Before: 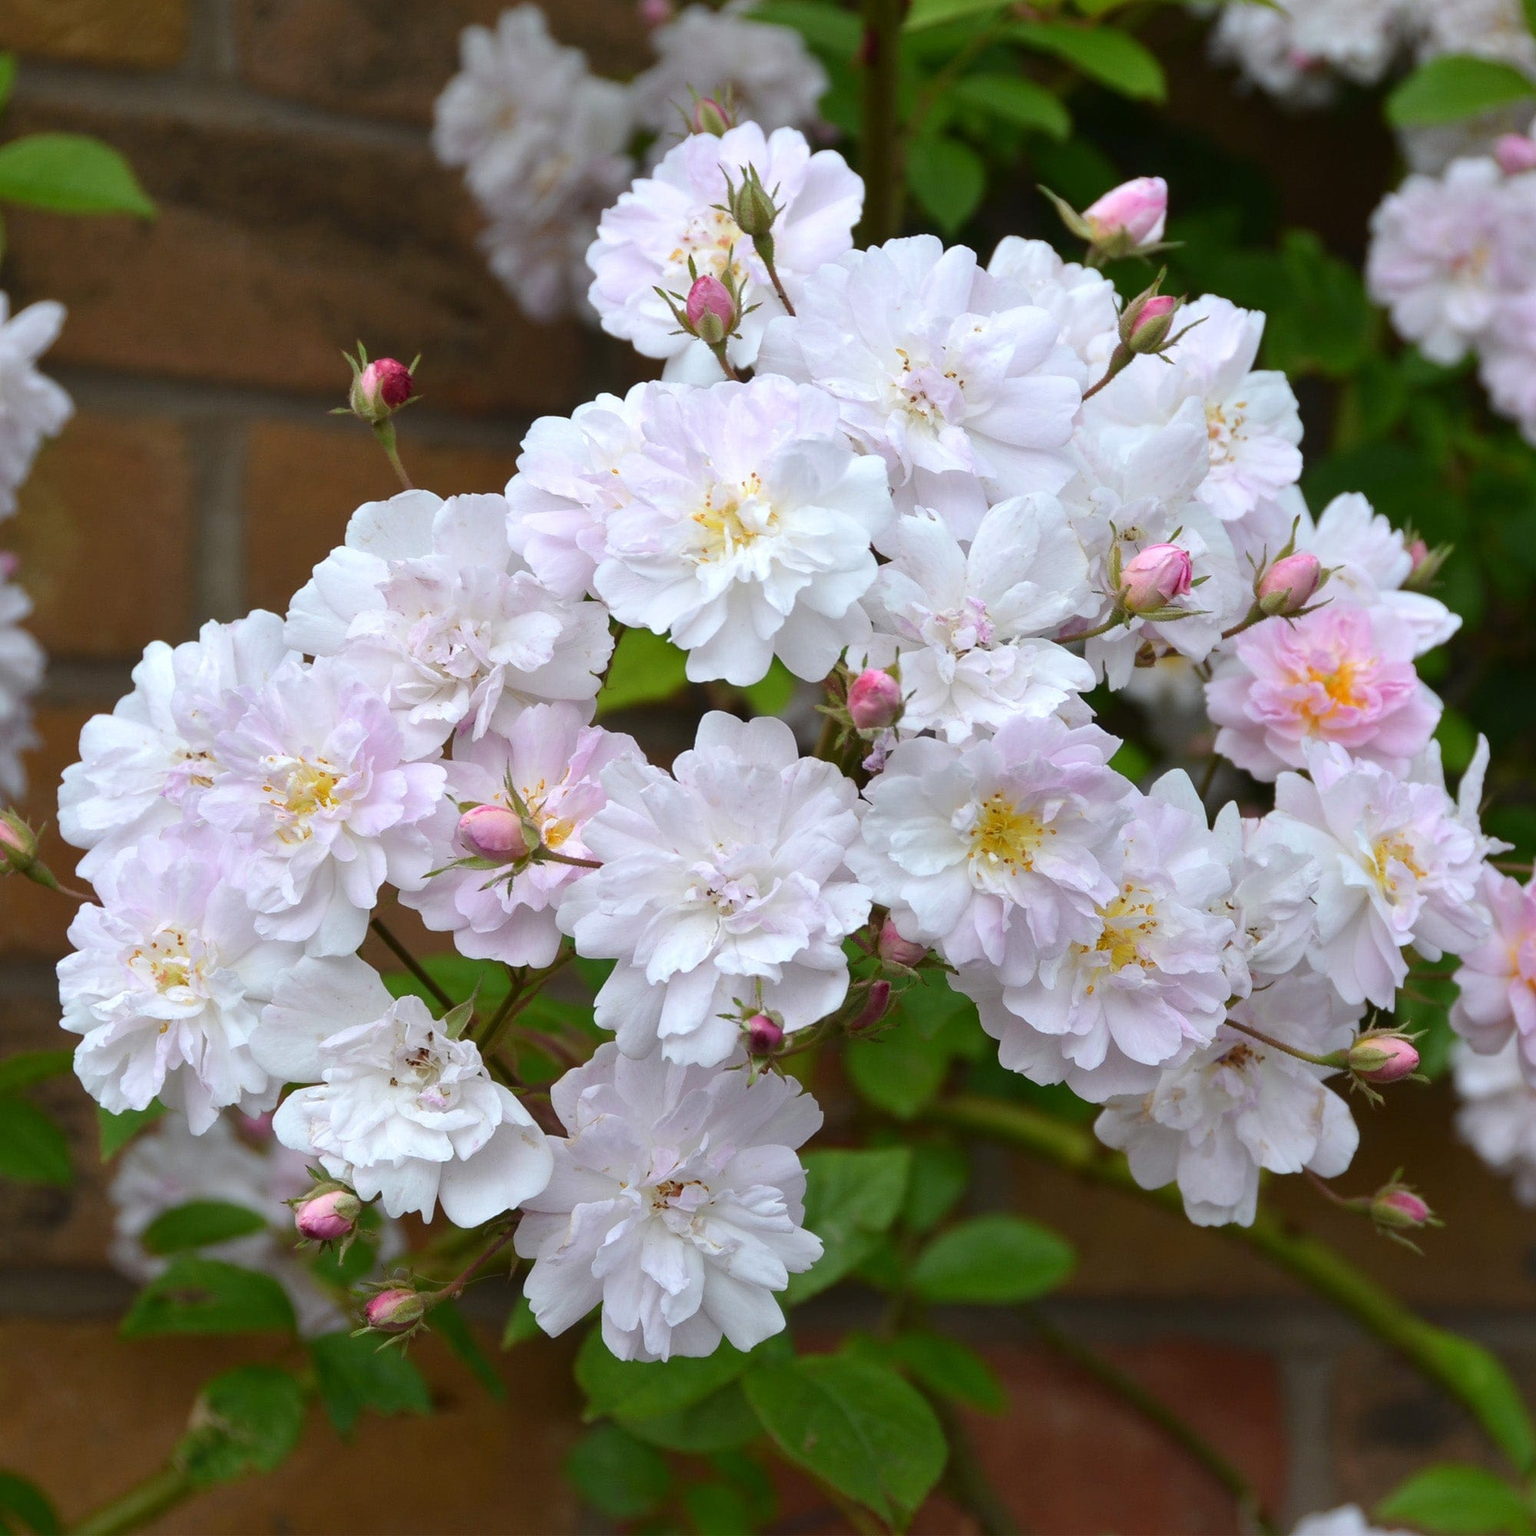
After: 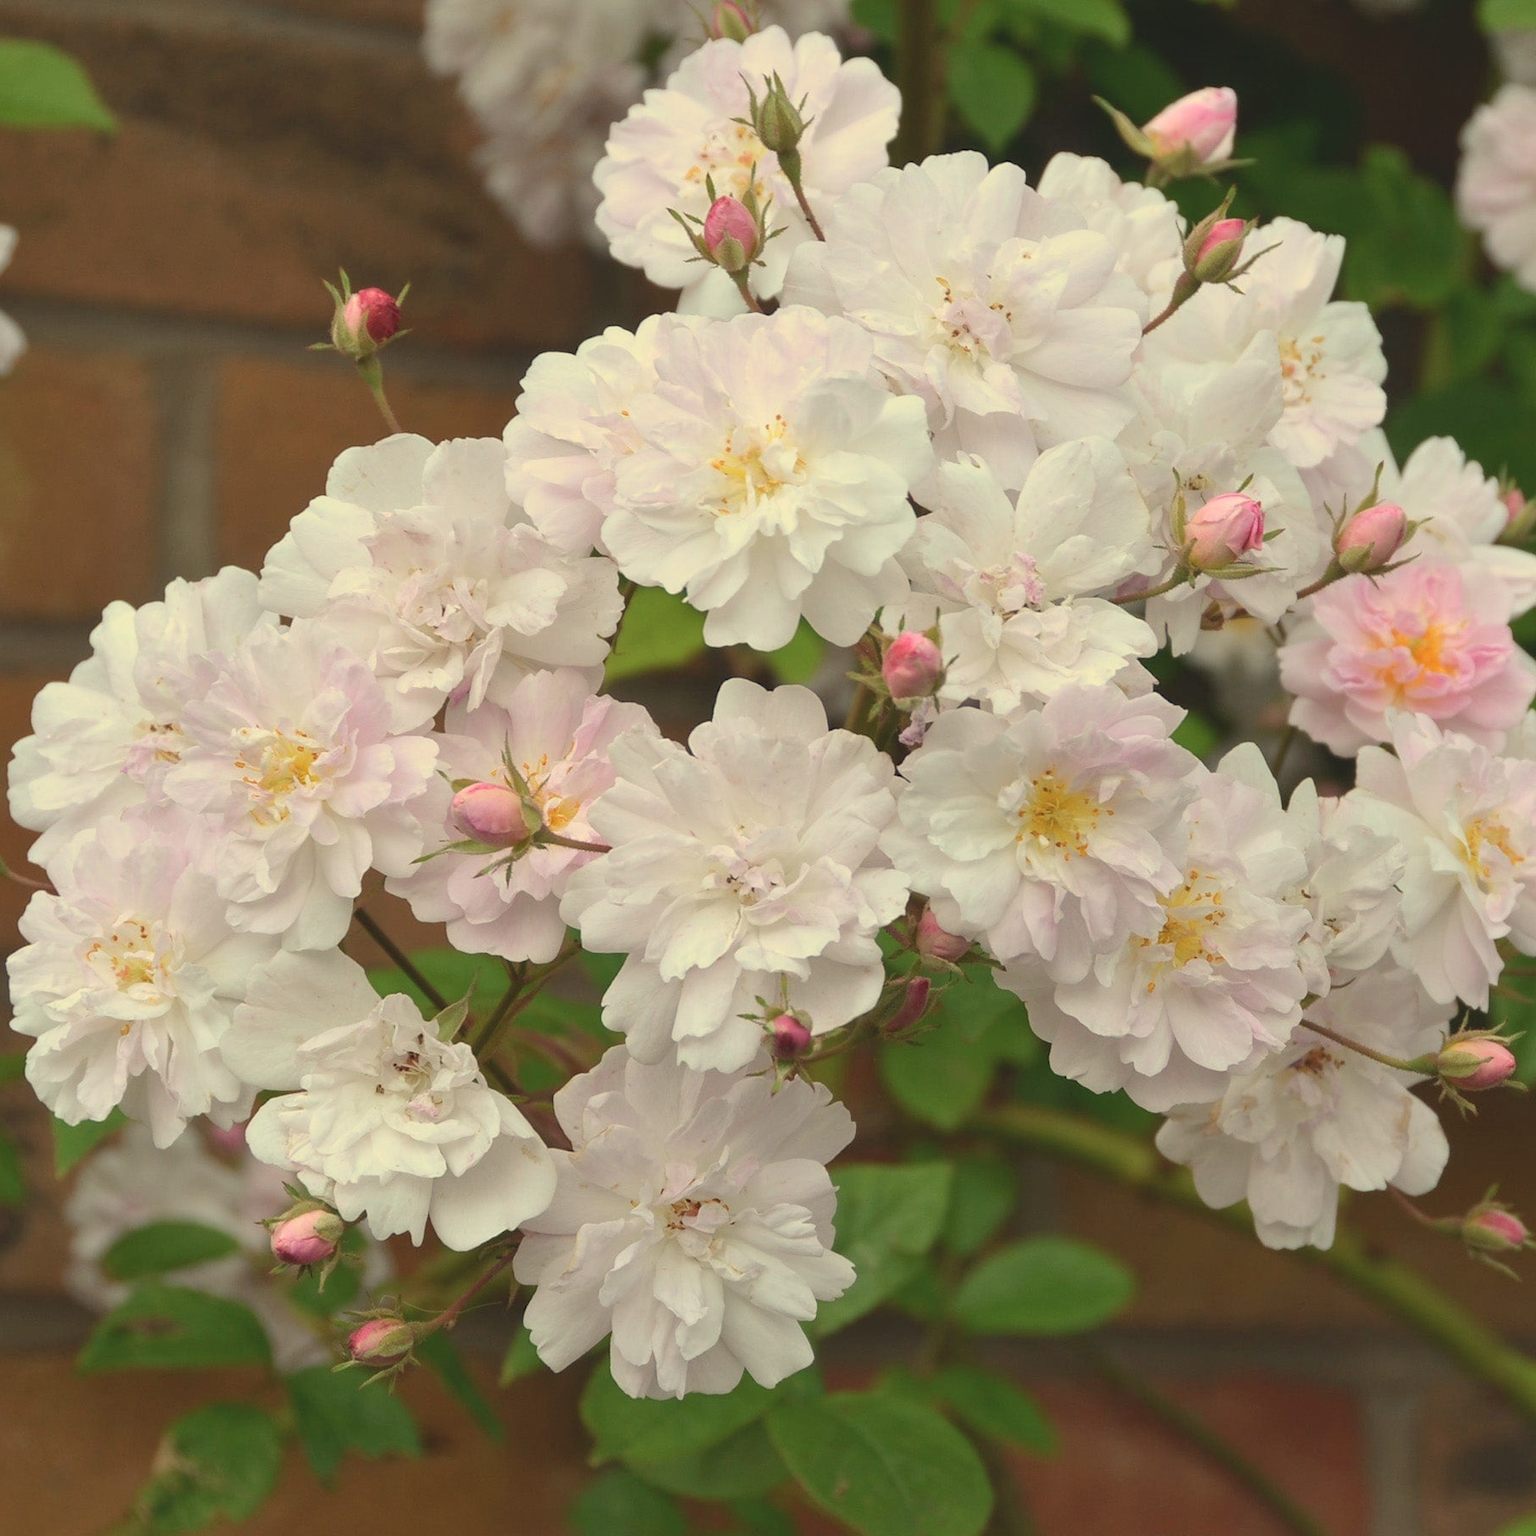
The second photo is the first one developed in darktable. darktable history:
white balance: red 1.08, blue 0.791
crop: left 3.305%, top 6.436%, right 6.389%, bottom 3.258%
contrast brightness saturation: contrast -0.15, brightness 0.05, saturation -0.12
